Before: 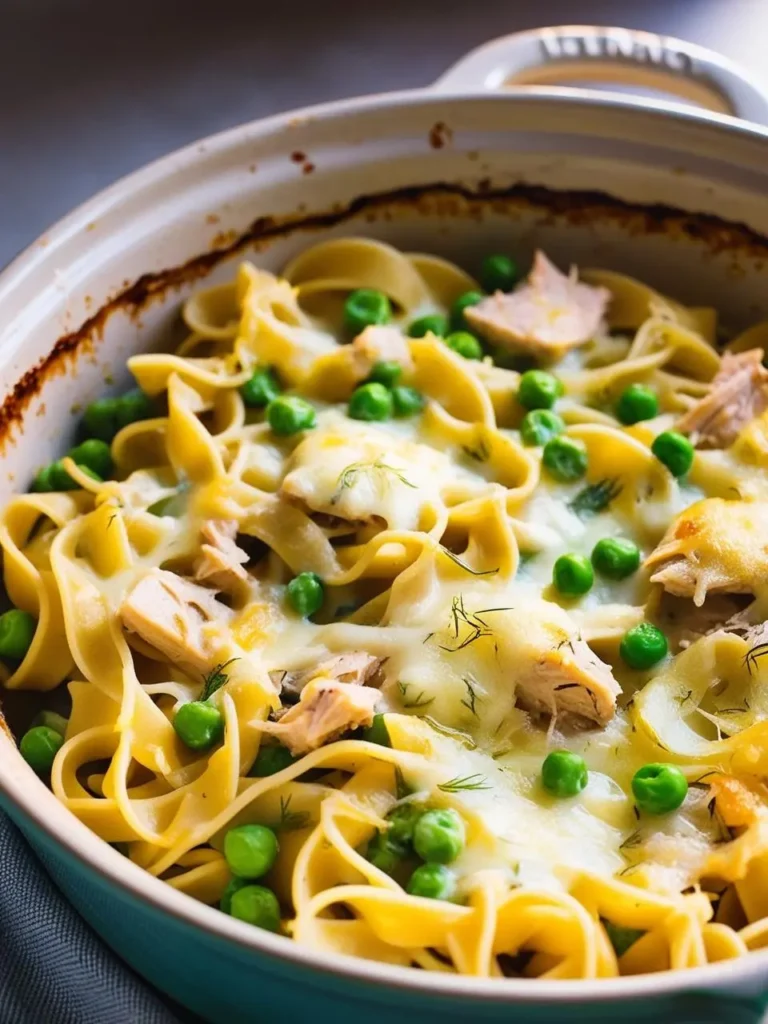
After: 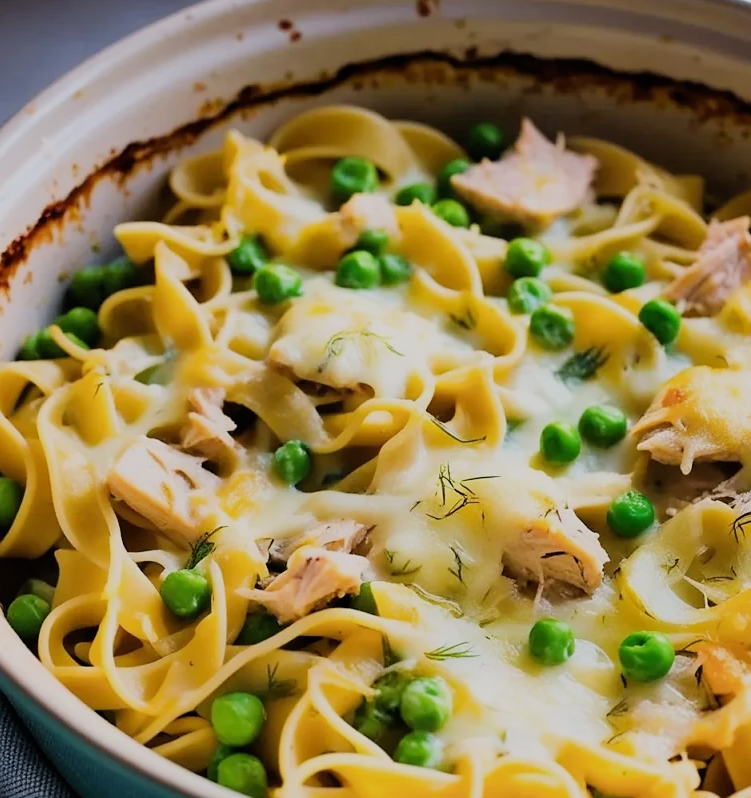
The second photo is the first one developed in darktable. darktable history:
crop and rotate: left 1.82%, top 12.942%, right 0.265%, bottom 9.12%
filmic rgb: black relative exposure -7.65 EV, white relative exposure 4.56 EV, hardness 3.61
sharpen: radius 1.032, threshold 1.084
